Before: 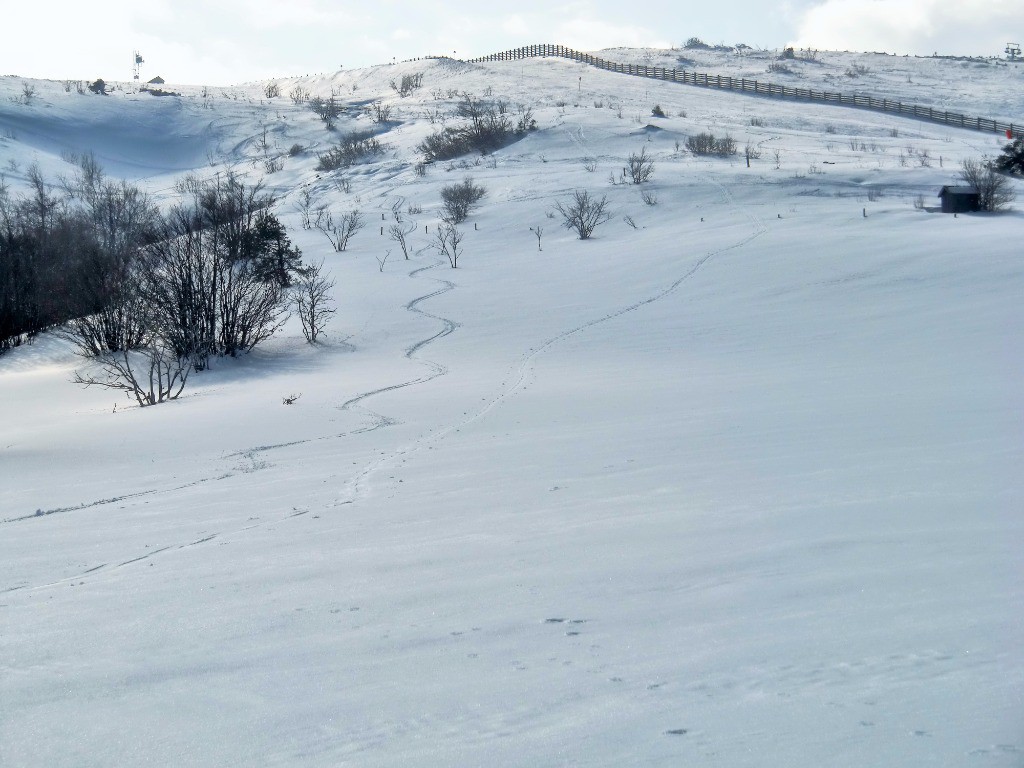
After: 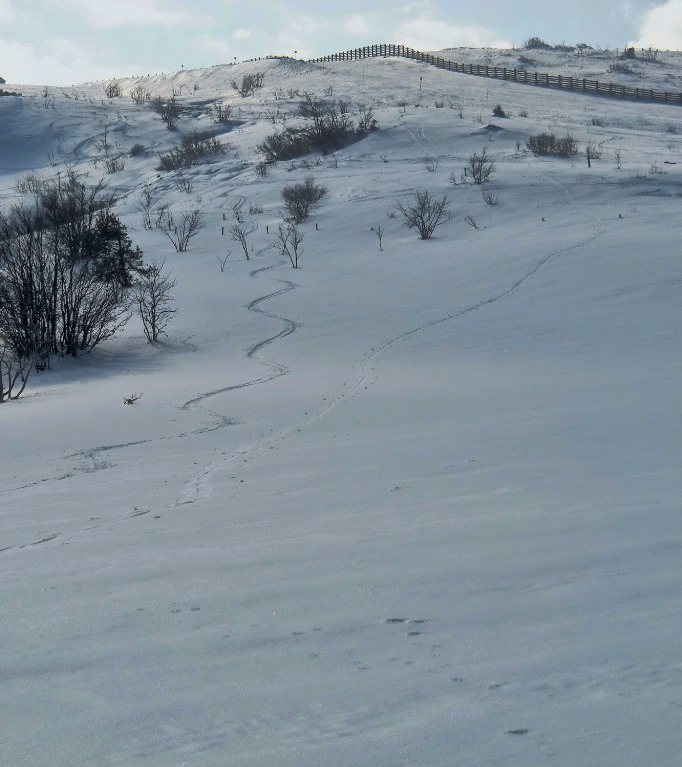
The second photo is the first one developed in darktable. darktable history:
tone curve: curves: ch0 [(0, 0) (0.91, 0.76) (0.997, 0.913)], preserve colors none
crop and rotate: left 15.615%, right 17.698%
